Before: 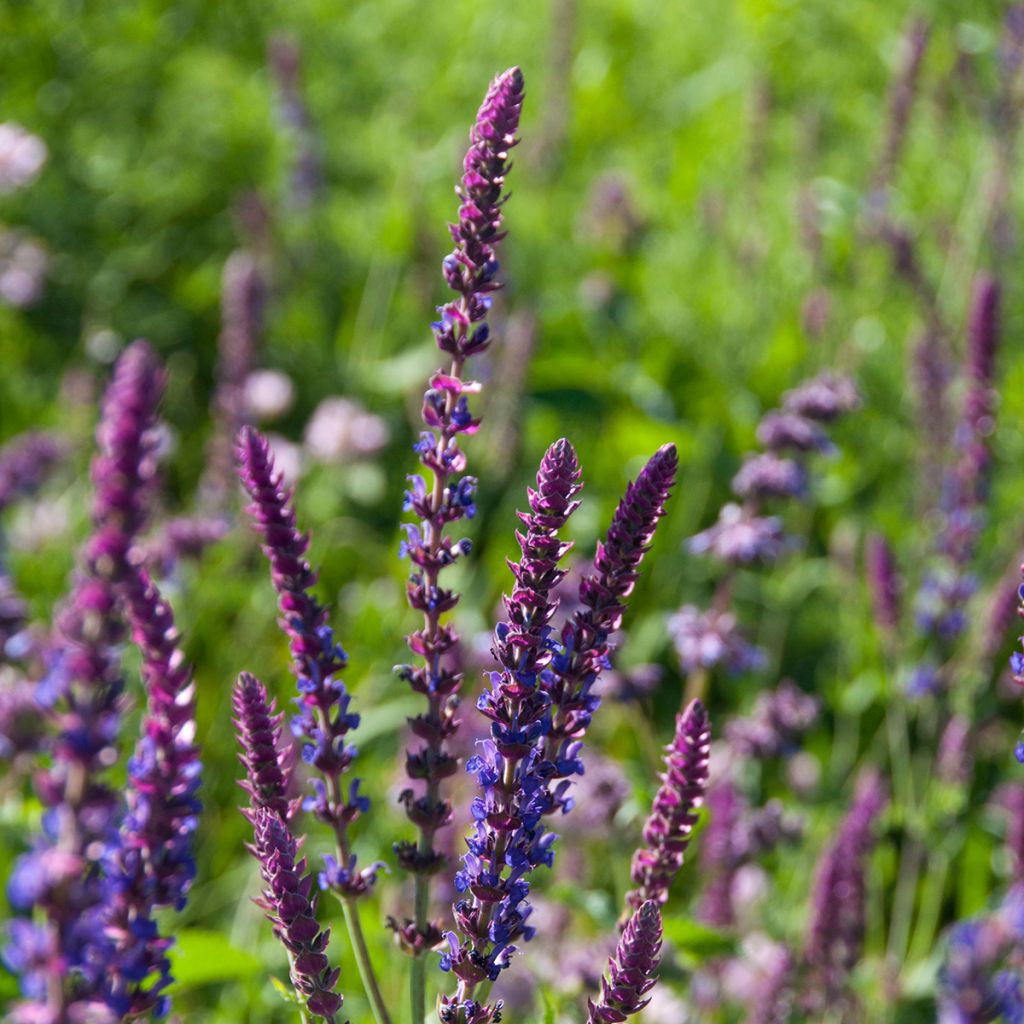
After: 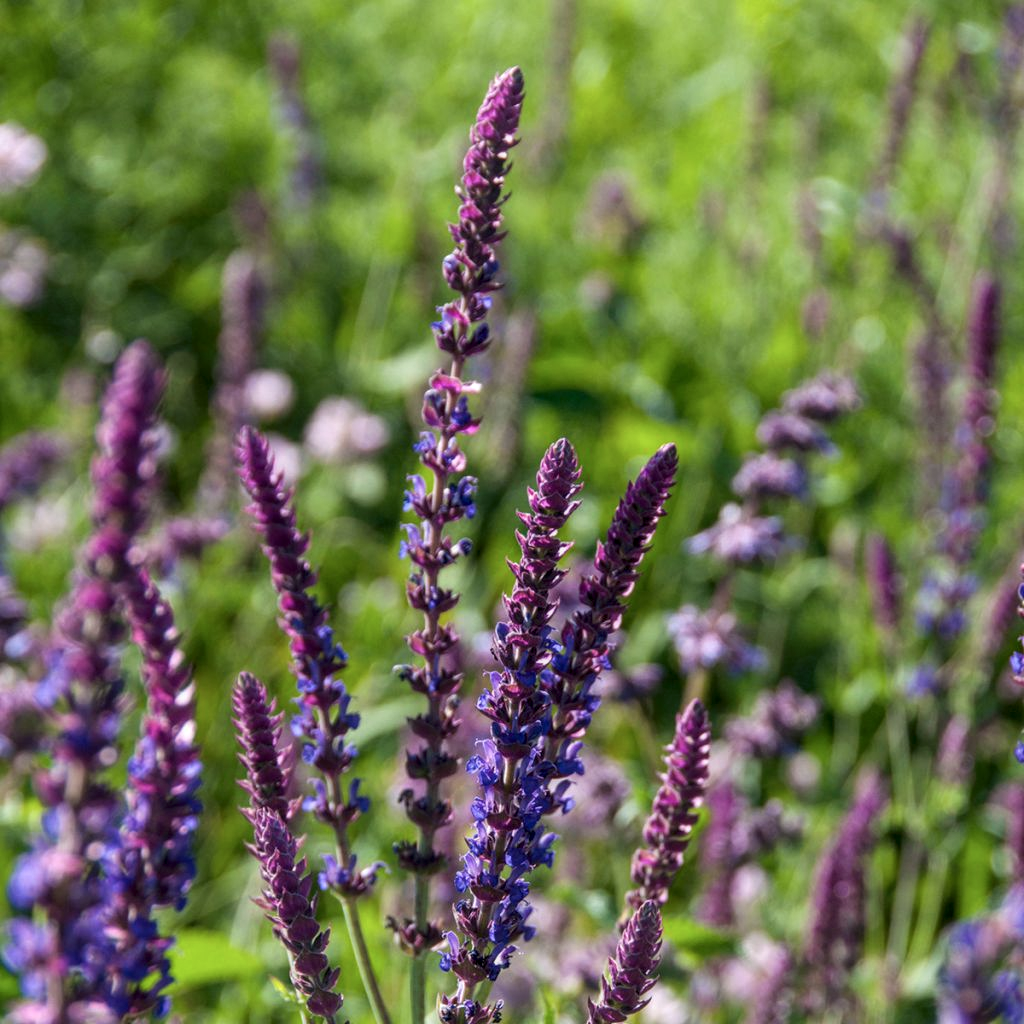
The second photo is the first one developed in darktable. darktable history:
tone equalizer: mask exposure compensation -0.51 EV
local contrast: on, module defaults
color zones: curves: ch1 [(0, 0.469) (0.01, 0.469) (0.12, 0.446) (0.248, 0.469) (0.5, 0.5) (0.748, 0.5) (0.99, 0.469) (1, 0.469)], mix 100.31%
